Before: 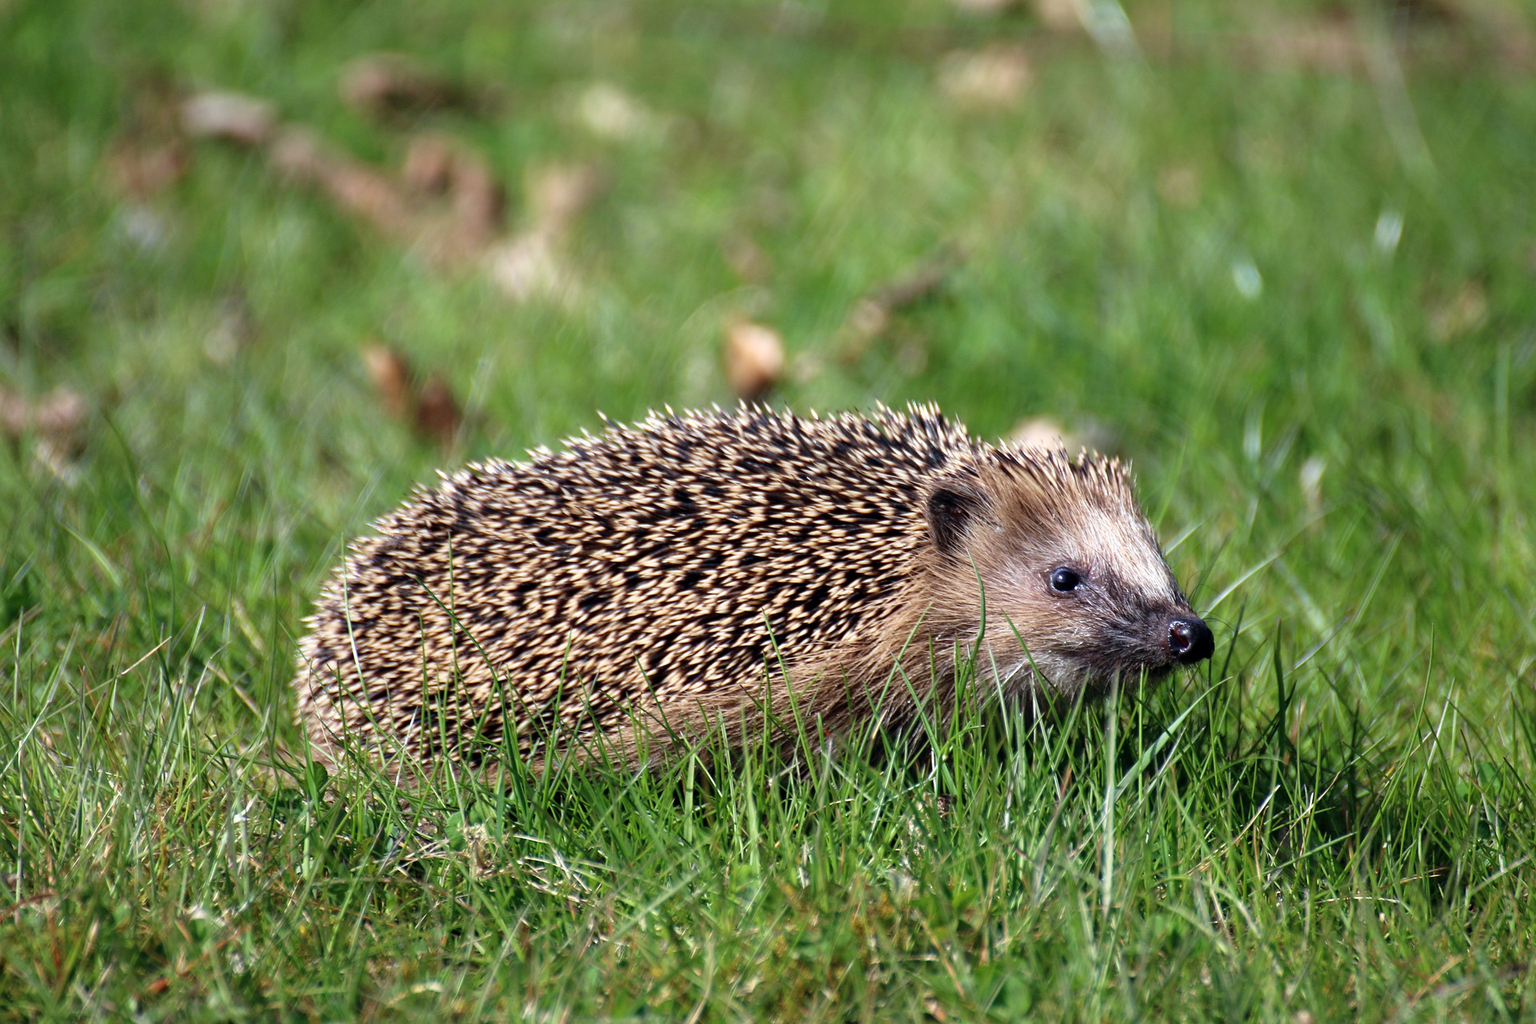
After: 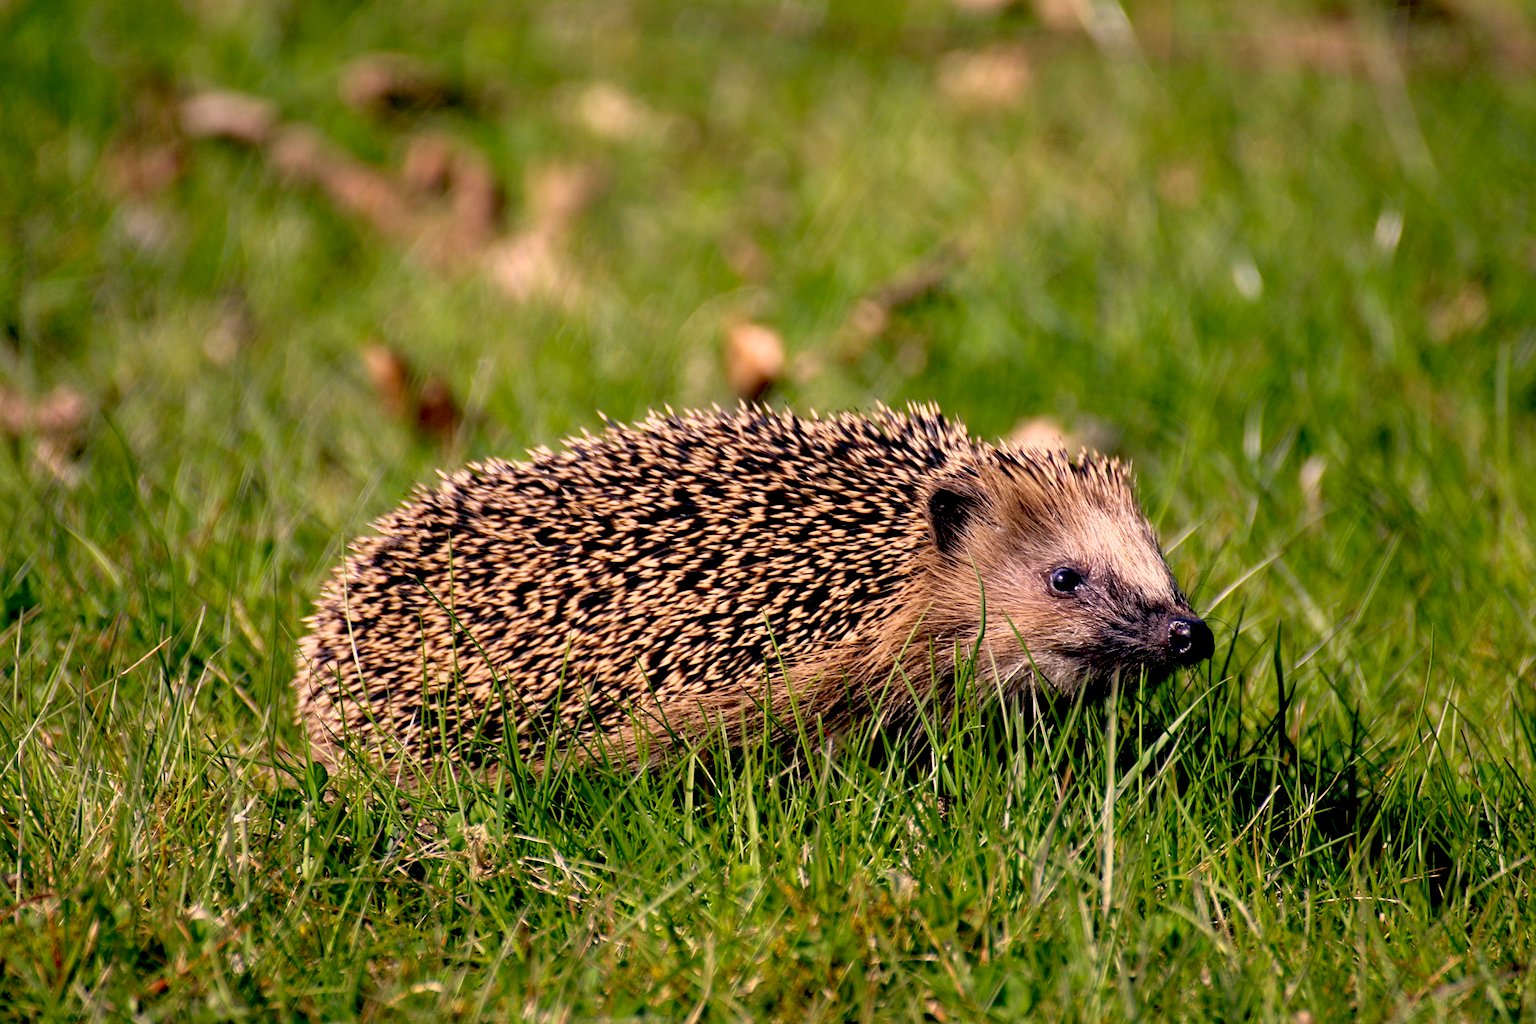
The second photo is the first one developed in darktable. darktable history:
color correction: highlights a* 17.88, highlights b* 18.79
exposure: black level correction 0.029, exposure -0.073 EV, compensate highlight preservation false
